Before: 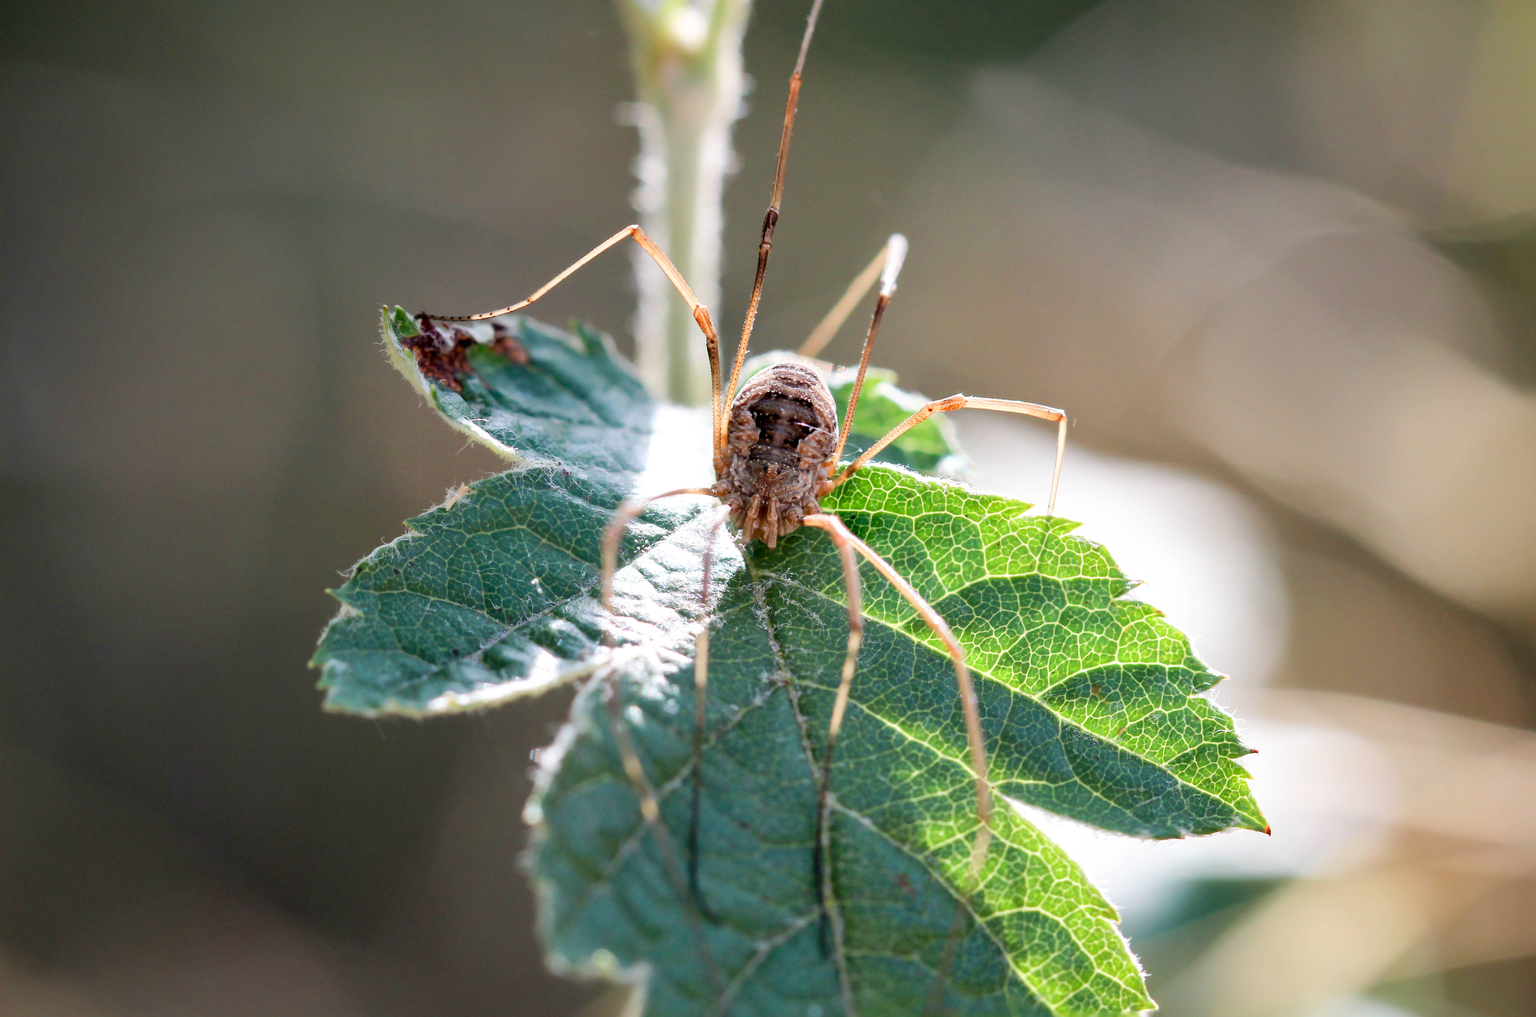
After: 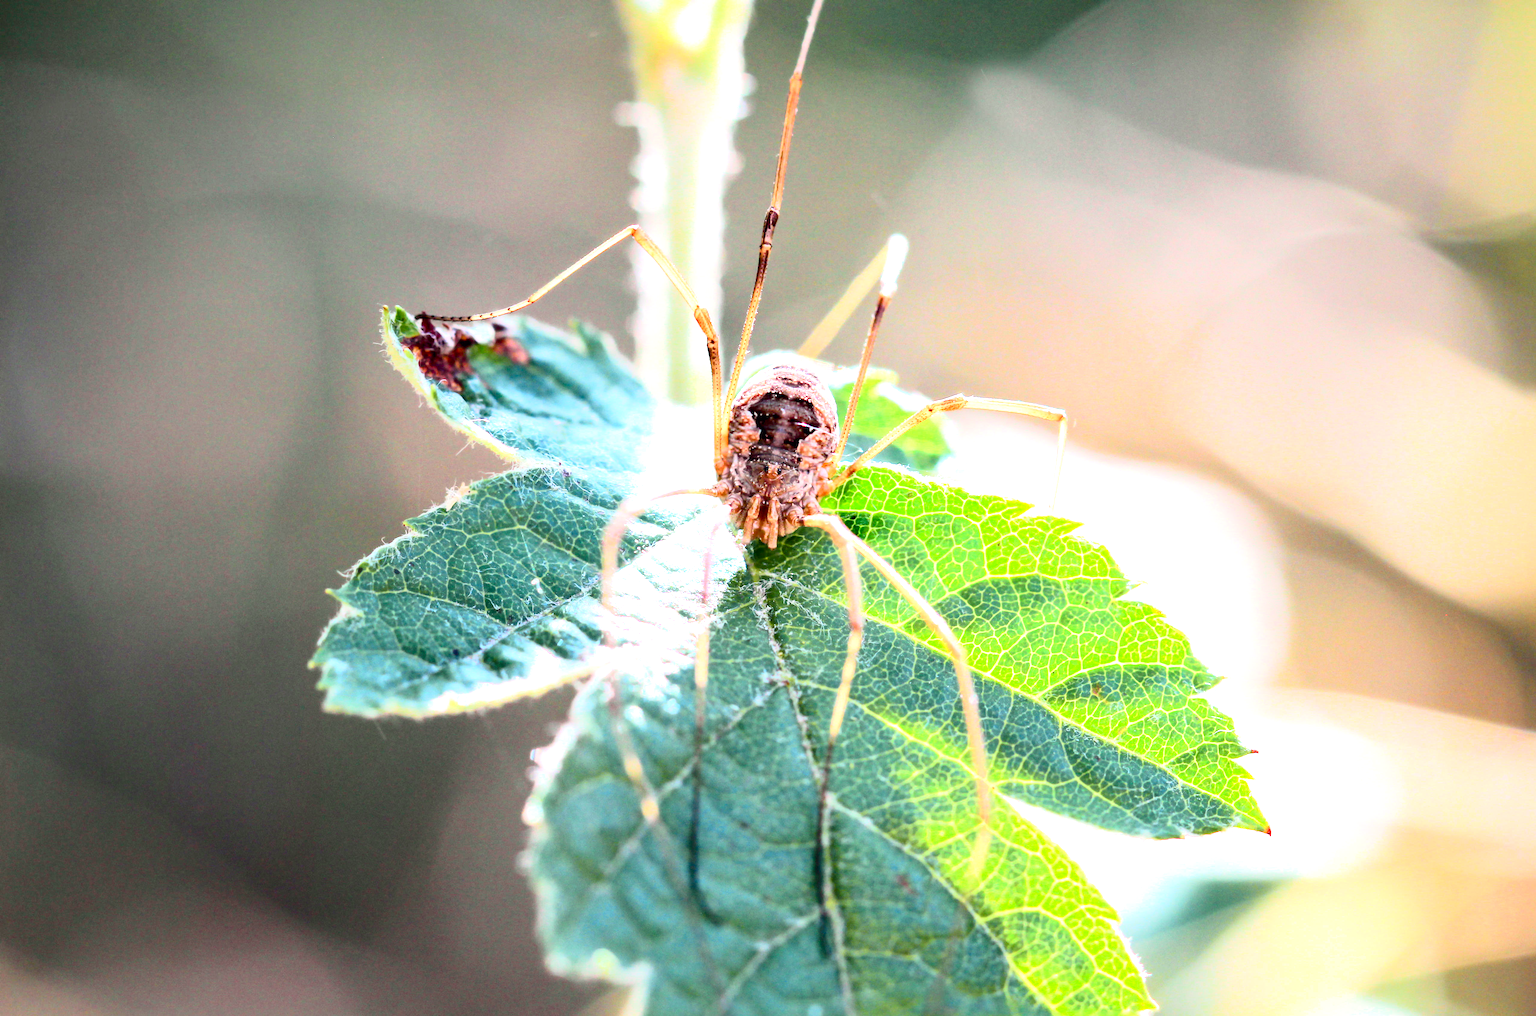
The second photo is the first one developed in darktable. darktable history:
exposure: exposure 1.16 EV, compensate exposure bias true, compensate highlight preservation false
tone curve: curves: ch0 [(0, 0.001) (0.139, 0.096) (0.311, 0.278) (0.495, 0.531) (0.718, 0.816) (0.841, 0.909) (1, 0.967)]; ch1 [(0, 0) (0.272, 0.249) (0.388, 0.385) (0.469, 0.456) (0.495, 0.497) (0.538, 0.554) (0.578, 0.605) (0.707, 0.778) (1, 1)]; ch2 [(0, 0) (0.125, 0.089) (0.353, 0.329) (0.443, 0.408) (0.502, 0.499) (0.557, 0.542) (0.608, 0.635) (1, 1)], color space Lab, independent channels, preserve colors none
